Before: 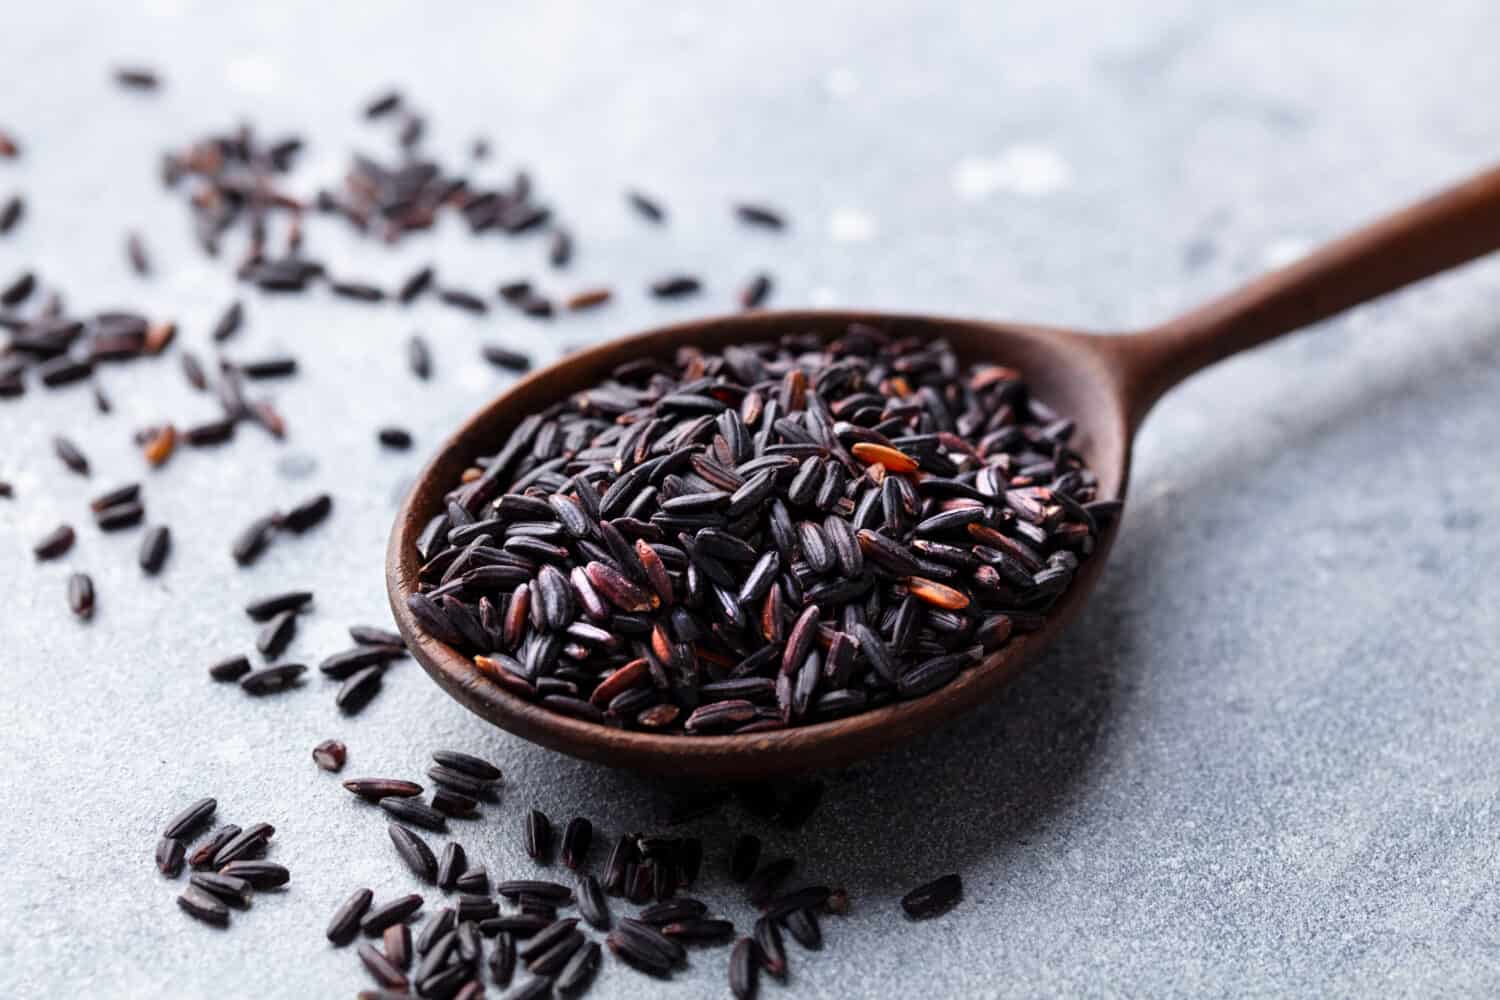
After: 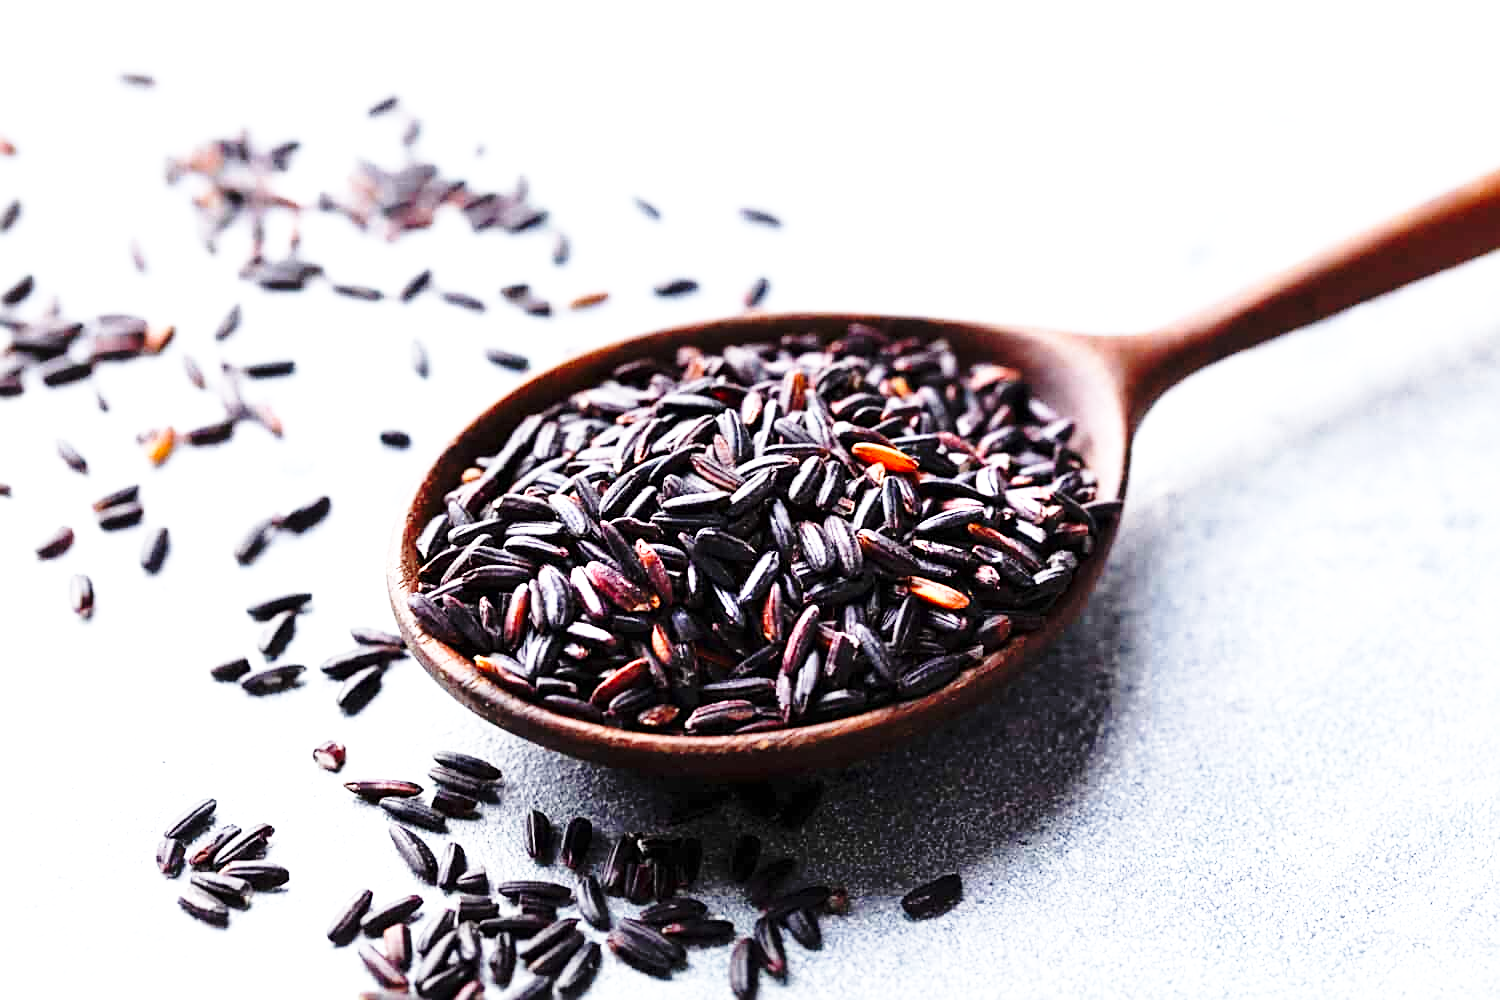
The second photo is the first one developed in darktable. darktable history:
sharpen: on, module defaults
exposure: black level correction 0, exposure 0.698 EV, compensate highlight preservation false
base curve: curves: ch0 [(0, 0) (0.028, 0.03) (0.105, 0.232) (0.387, 0.748) (0.754, 0.968) (1, 1)], preserve colors none
